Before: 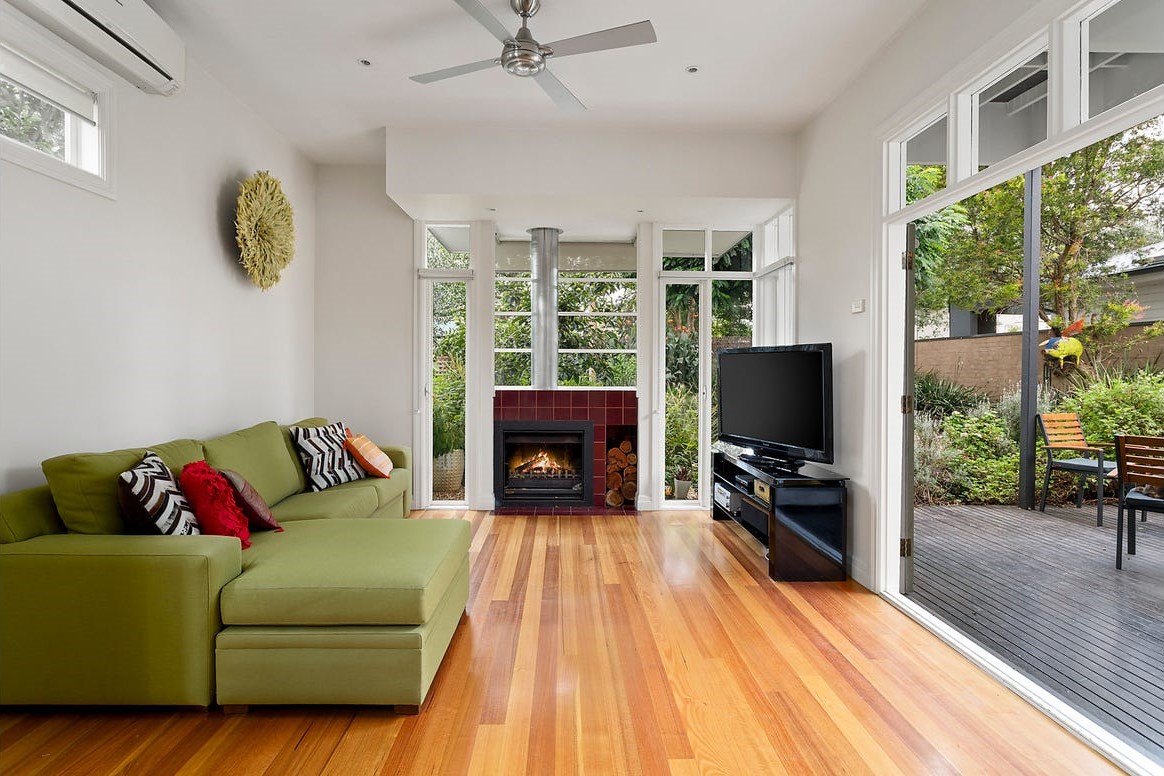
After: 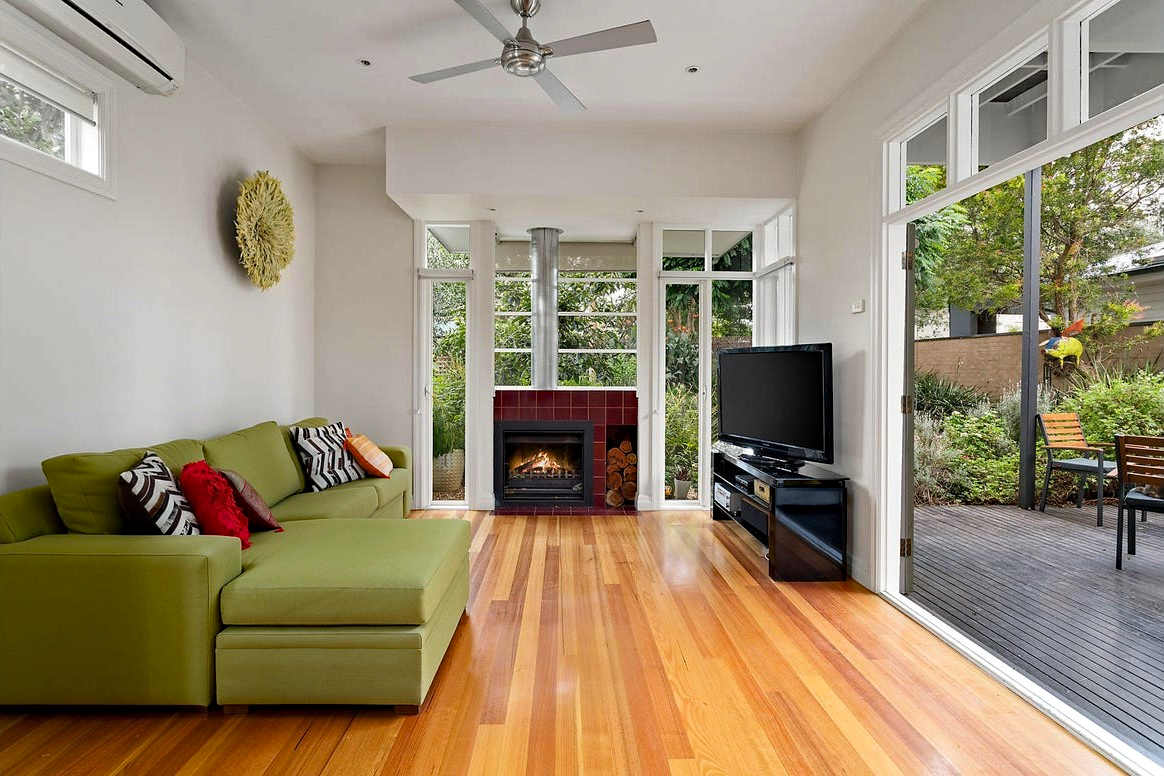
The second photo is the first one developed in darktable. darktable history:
haze removal: strength 0.289, distance 0.257, compatibility mode true, adaptive false
